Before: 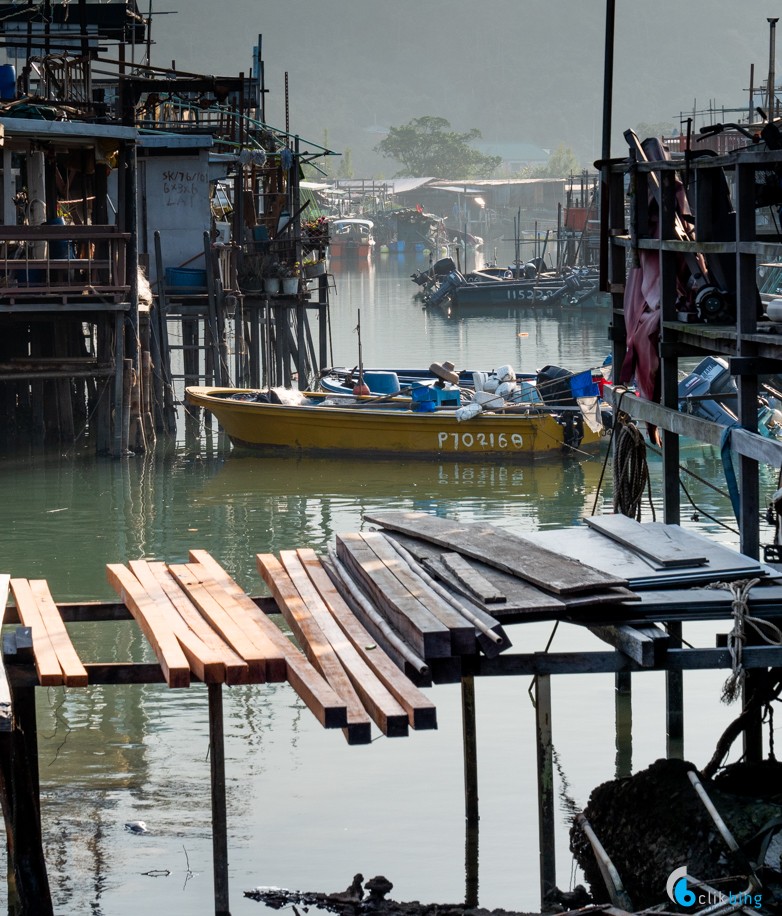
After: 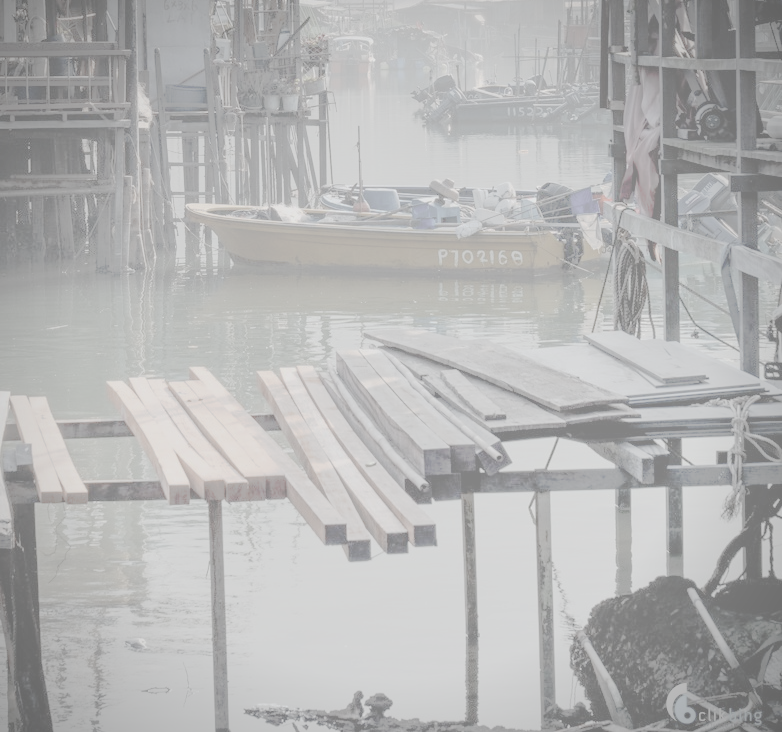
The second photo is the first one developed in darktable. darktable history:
tone curve: curves: ch0 [(0, 0) (0.003, 0.015) (0.011, 0.019) (0.025, 0.025) (0.044, 0.039) (0.069, 0.053) (0.1, 0.076) (0.136, 0.107) (0.177, 0.143) (0.224, 0.19) (0.277, 0.253) (0.335, 0.32) (0.399, 0.412) (0.468, 0.524) (0.543, 0.668) (0.623, 0.717) (0.709, 0.769) (0.801, 0.82) (0.898, 0.865) (1, 1)], preserve colors none
vignetting: fall-off radius 60.92%
contrast brightness saturation: contrast -0.32, brightness 0.75, saturation -0.78
crop and rotate: top 19.998%
